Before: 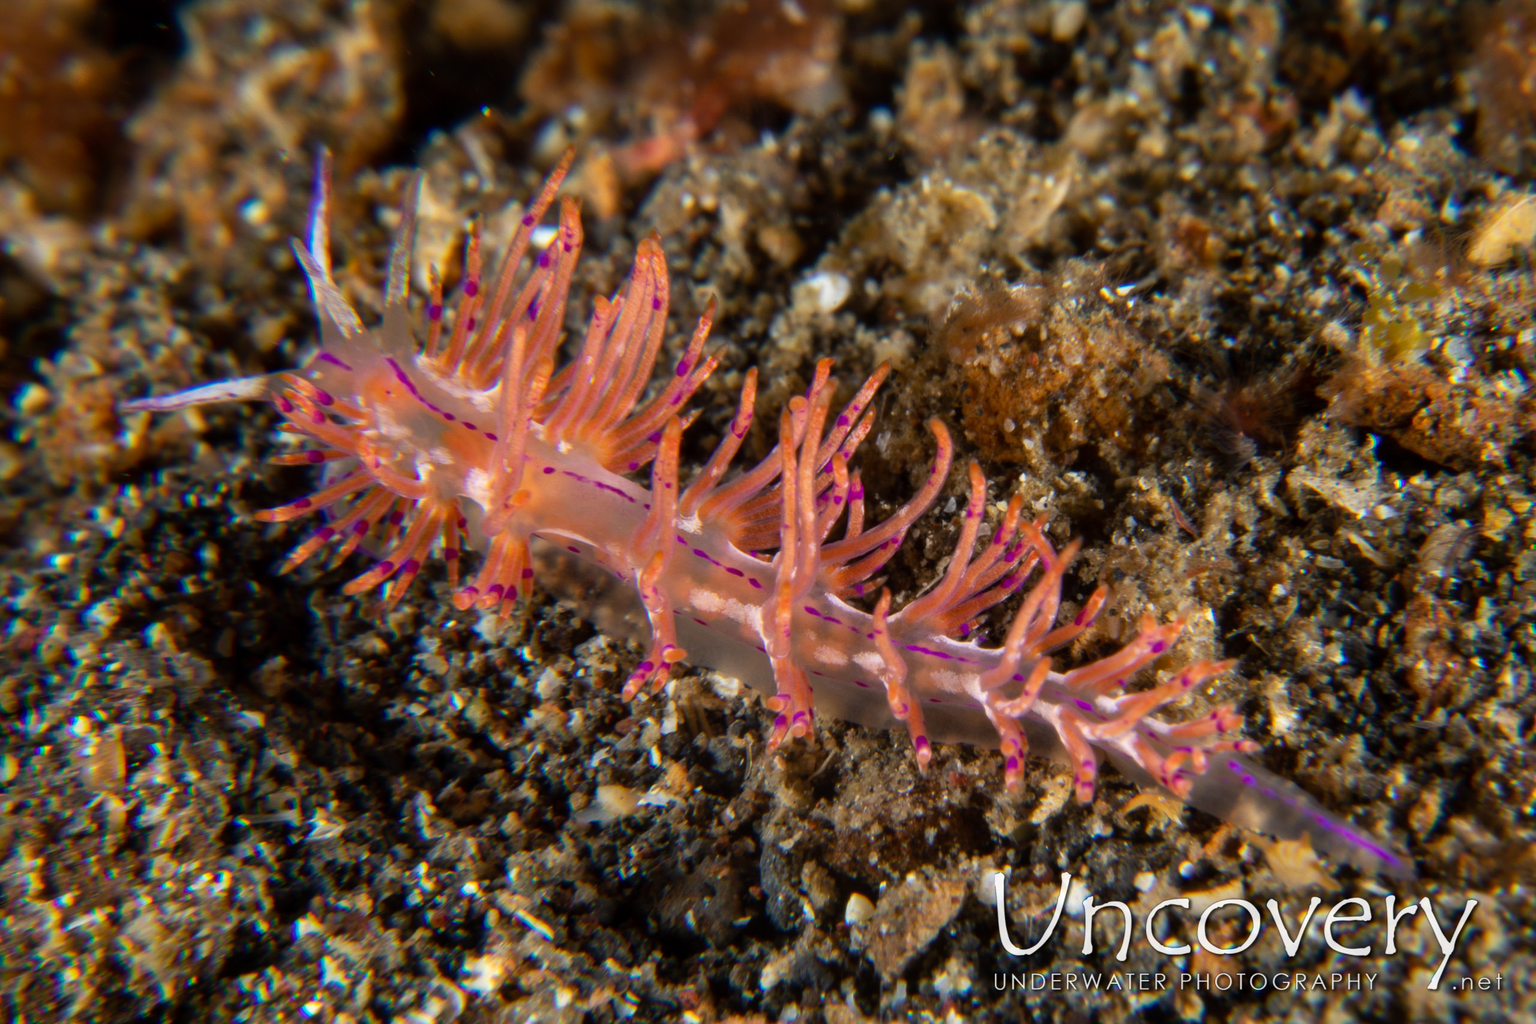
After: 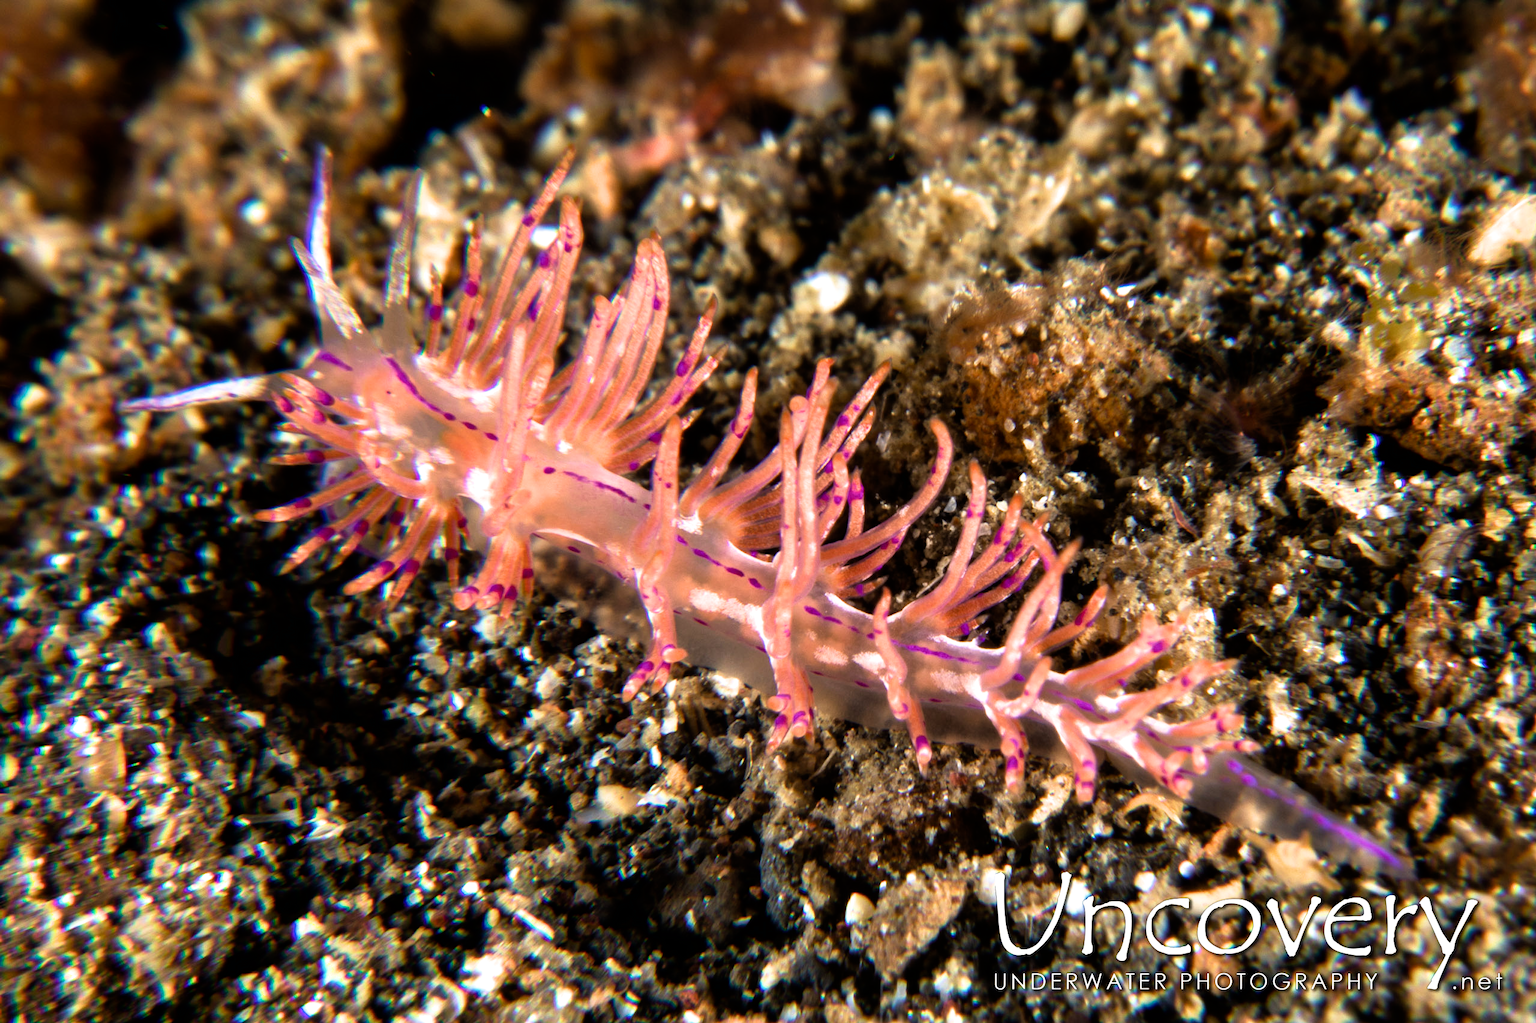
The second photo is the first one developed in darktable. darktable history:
filmic rgb: white relative exposure 2.2 EV, hardness 6.97
velvia: on, module defaults
exposure: black level correction 0.001, exposure 0.5 EV, compensate exposure bias true, compensate highlight preservation false
